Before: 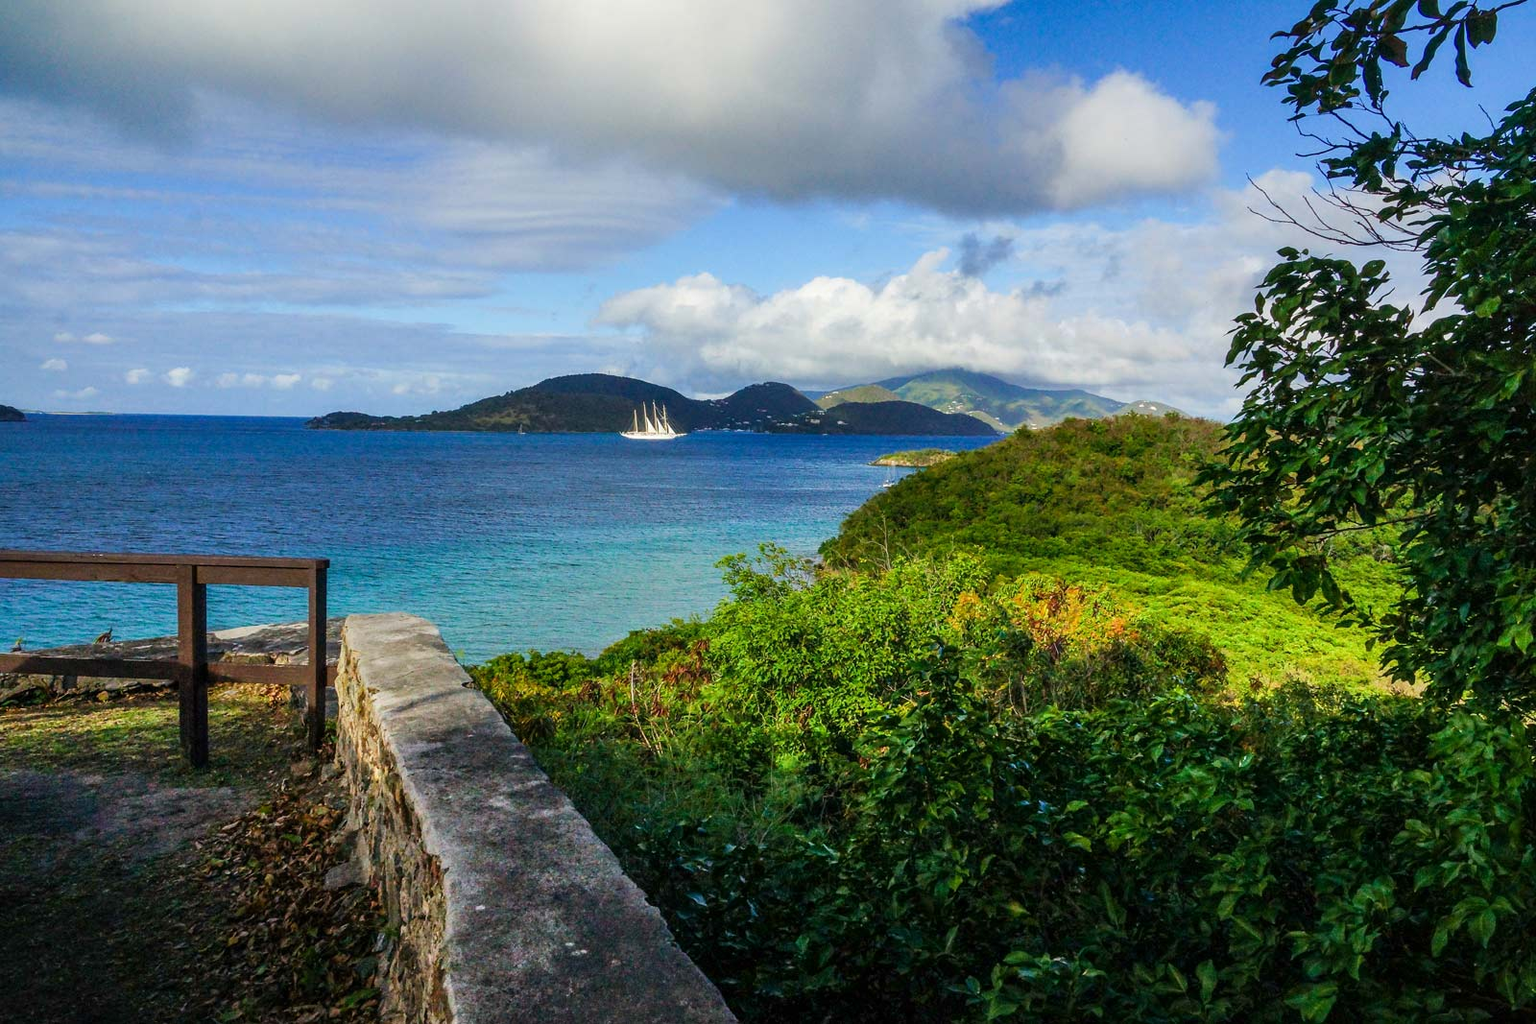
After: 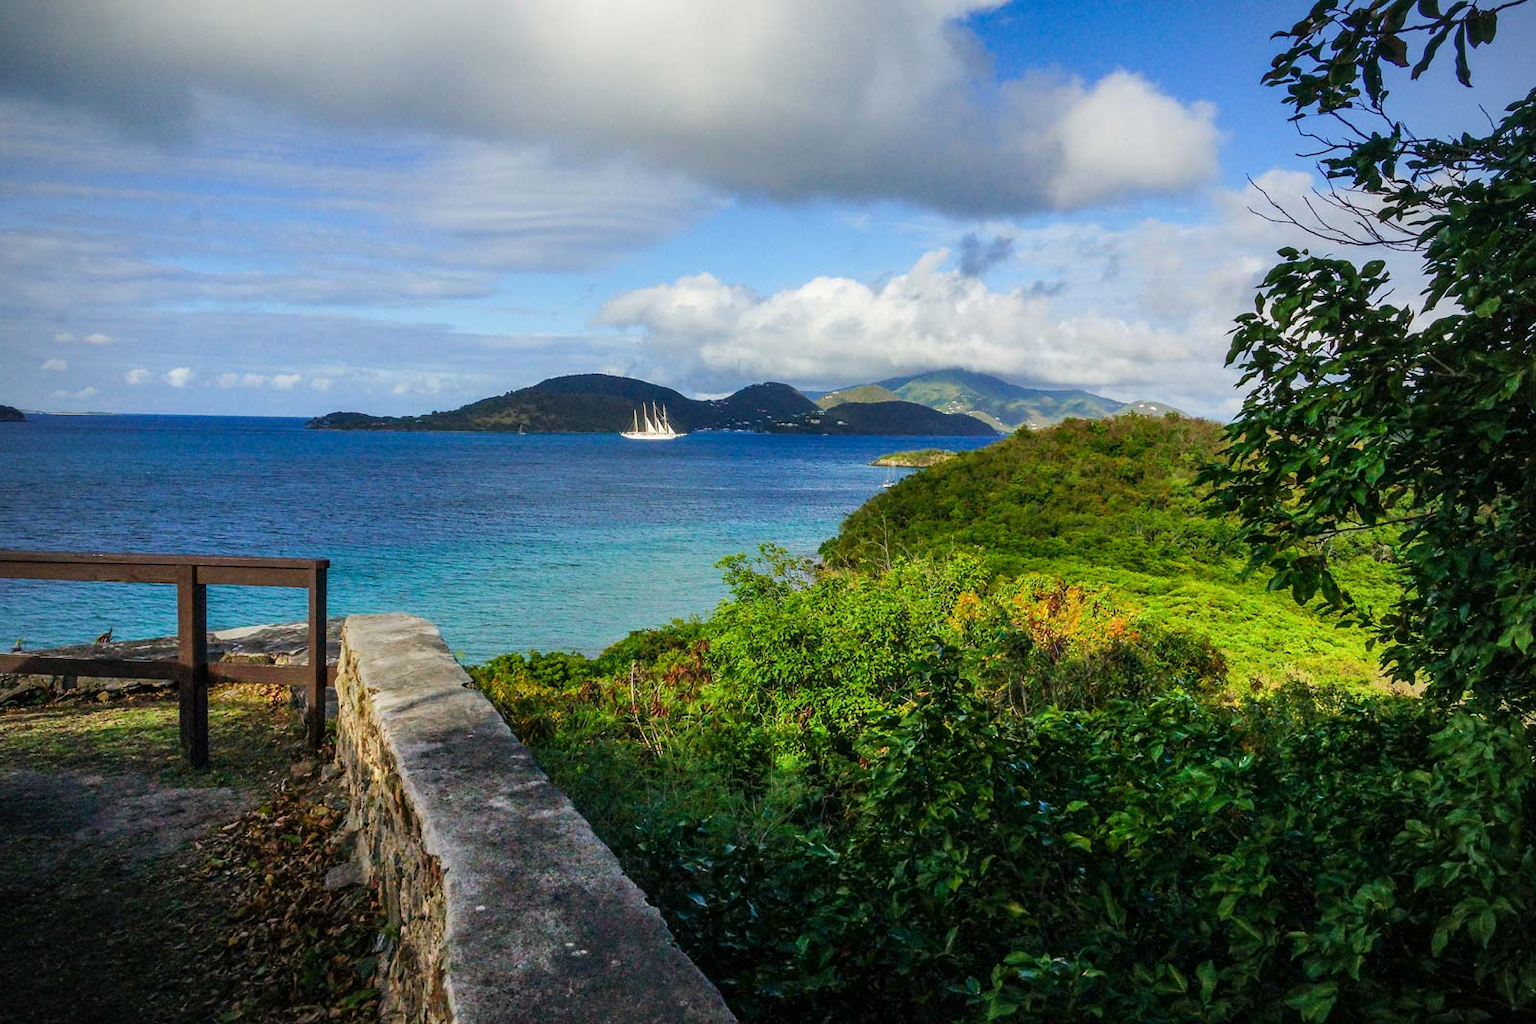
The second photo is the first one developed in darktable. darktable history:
vignetting: fall-off radius 61.09%
